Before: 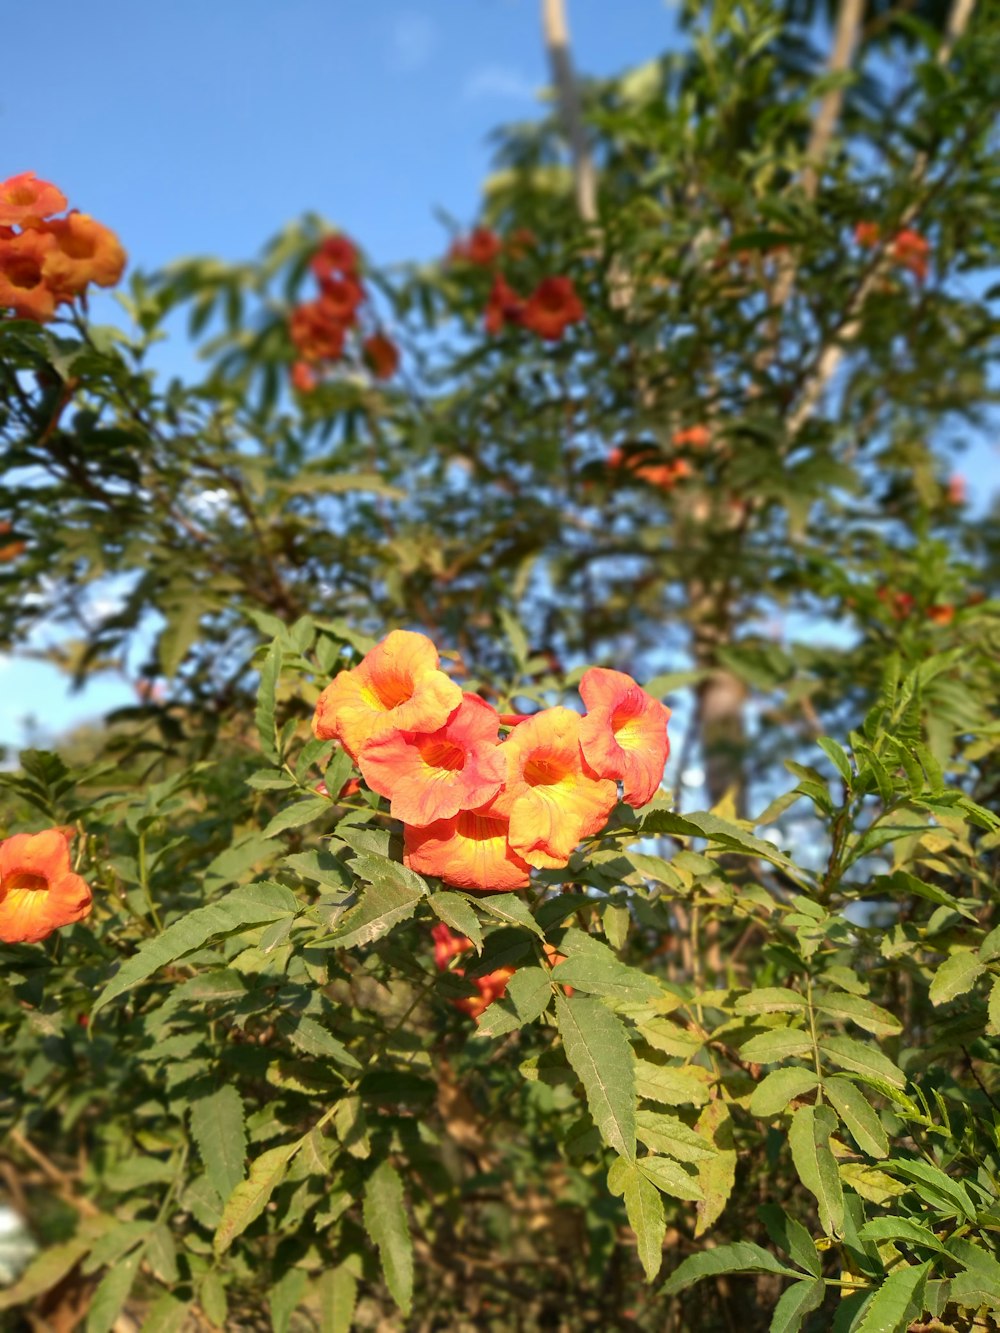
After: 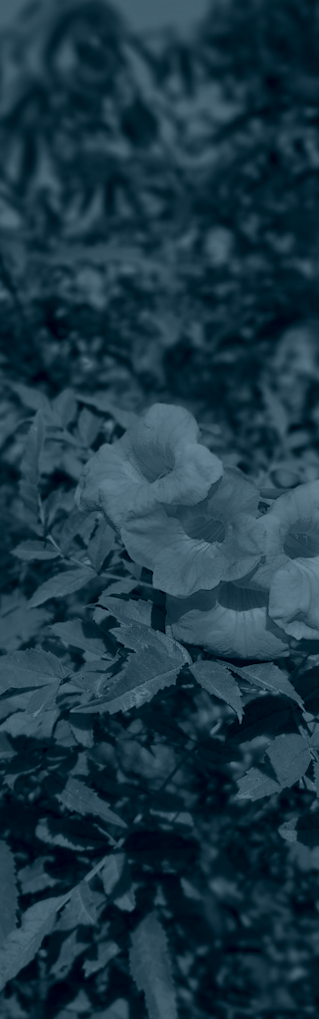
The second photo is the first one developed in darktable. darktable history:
rotate and perspective: rotation 0.074°, lens shift (vertical) 0.096, lens shift (horizontal) -0.041, crop left 0.043, crop right 0.952, crop top 0.024, crop bottom 0.979
colorize: hue 194.4°, saturation 29%, source mix 61.75%, lightness 3.98%, version 1
crop and rotate: left 21.77%, top 18.528%, right 44.676%, bottom 2.997%
